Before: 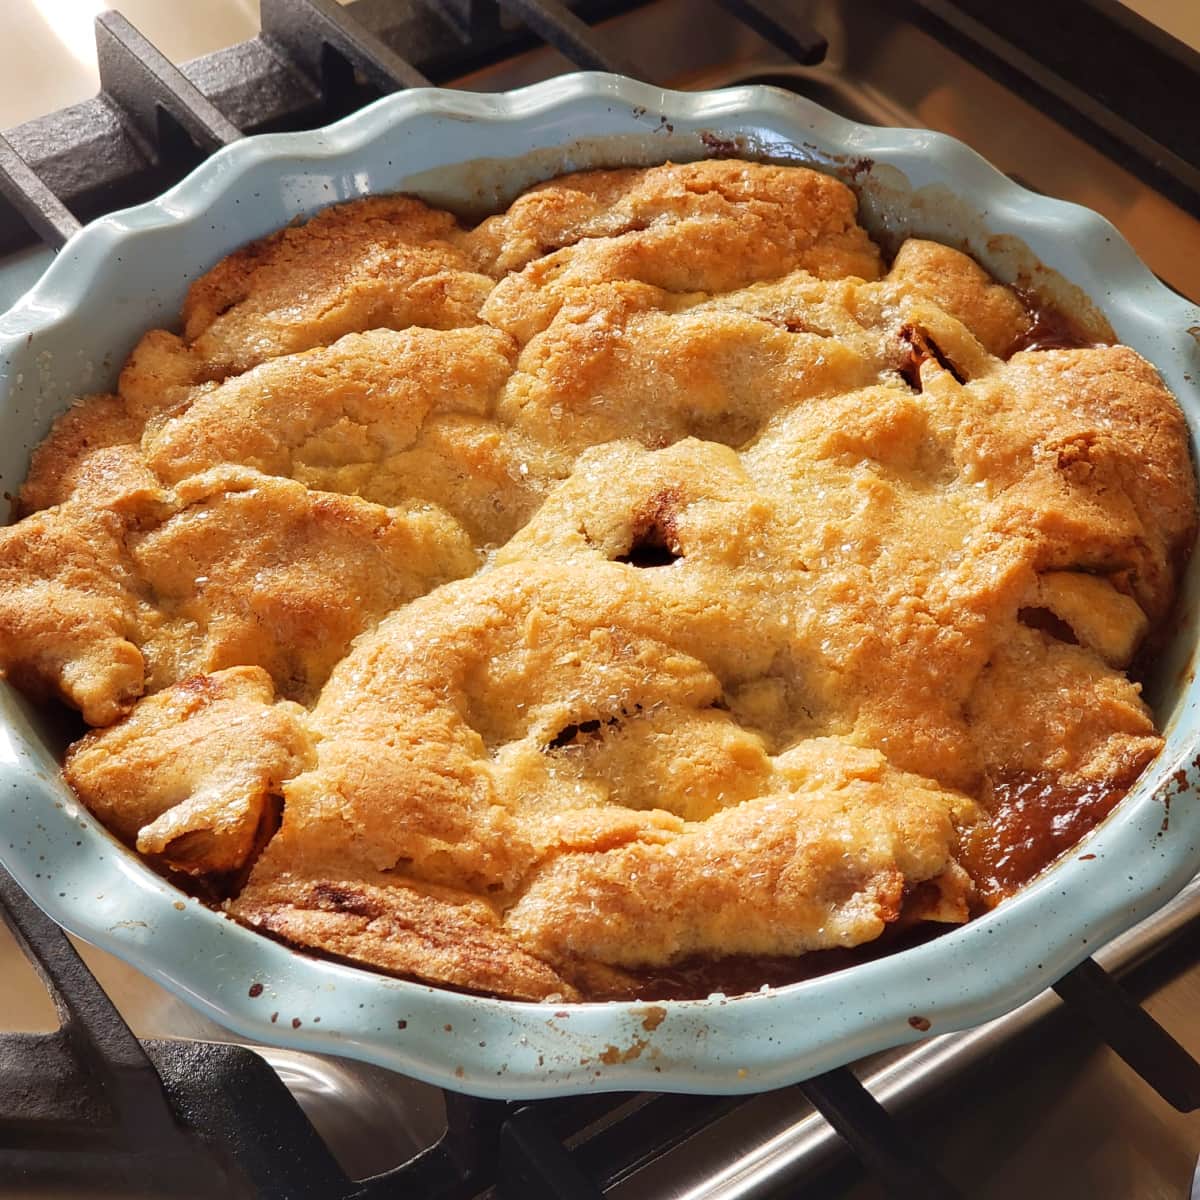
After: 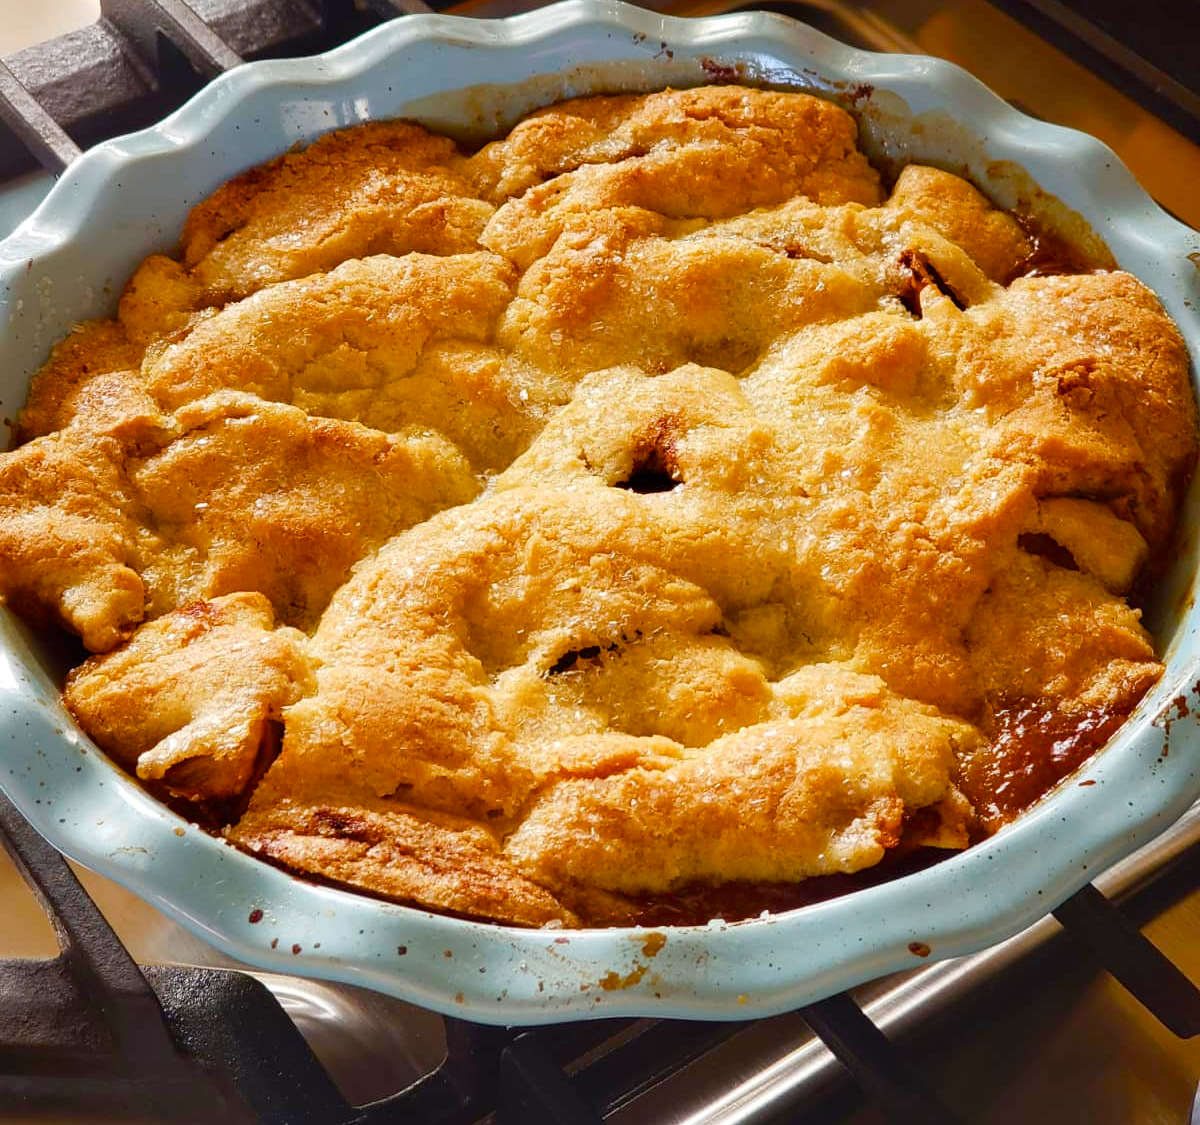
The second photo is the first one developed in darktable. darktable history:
crop and rotate: top 6.178%
color balance rgb: shadows lift › hue 87.31°, perceptual saturation grading › global saturation 27.737%, perceptual saturation grading › highlights -24.897%, perceptual saturation grading › mid-tones 24.865%, perceptual saturation grading › shadows 49.38%
